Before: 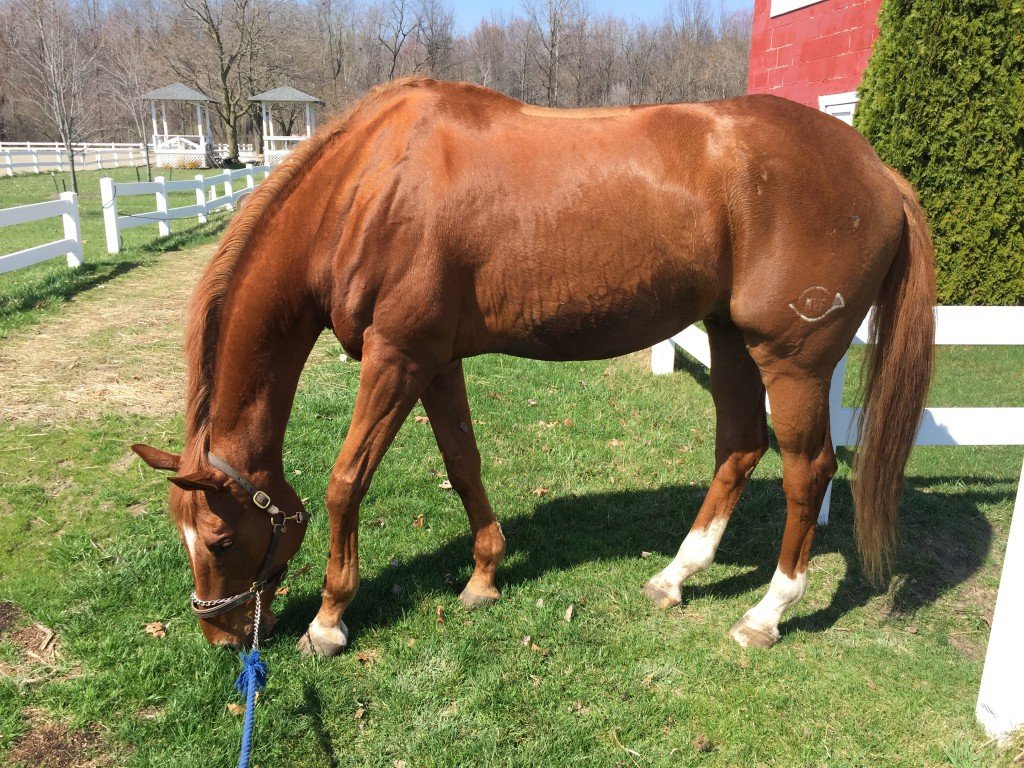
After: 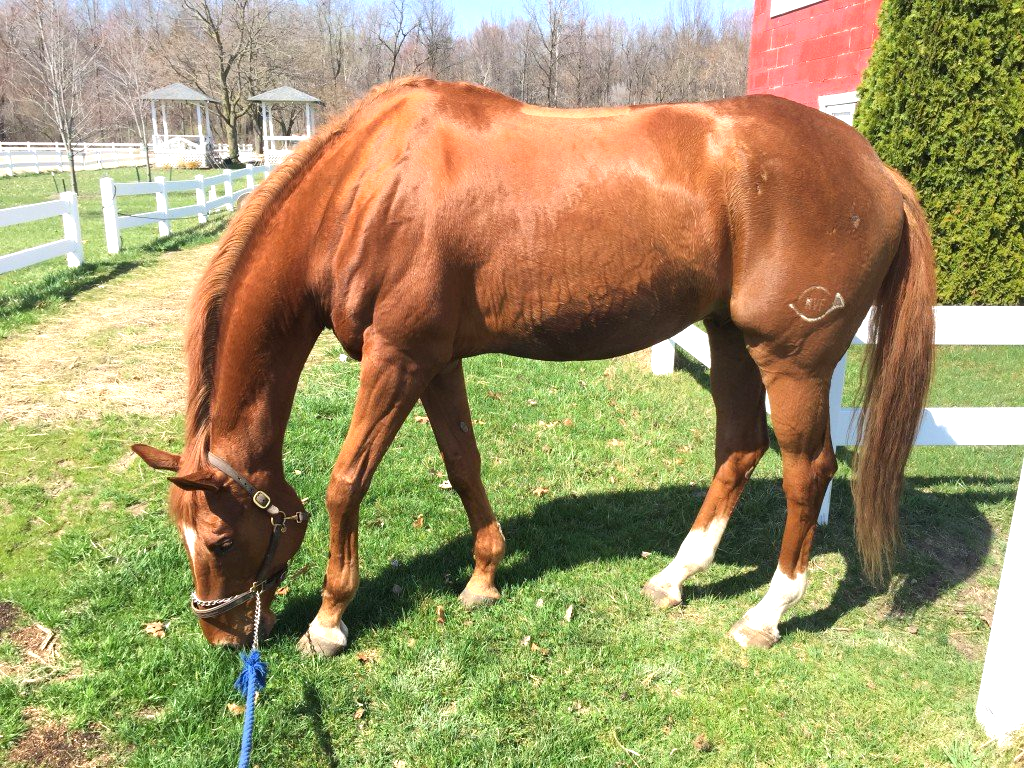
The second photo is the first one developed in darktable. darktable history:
exposure: black level correction 0, exposure 0.691 EV, compensate highlight preservation false
